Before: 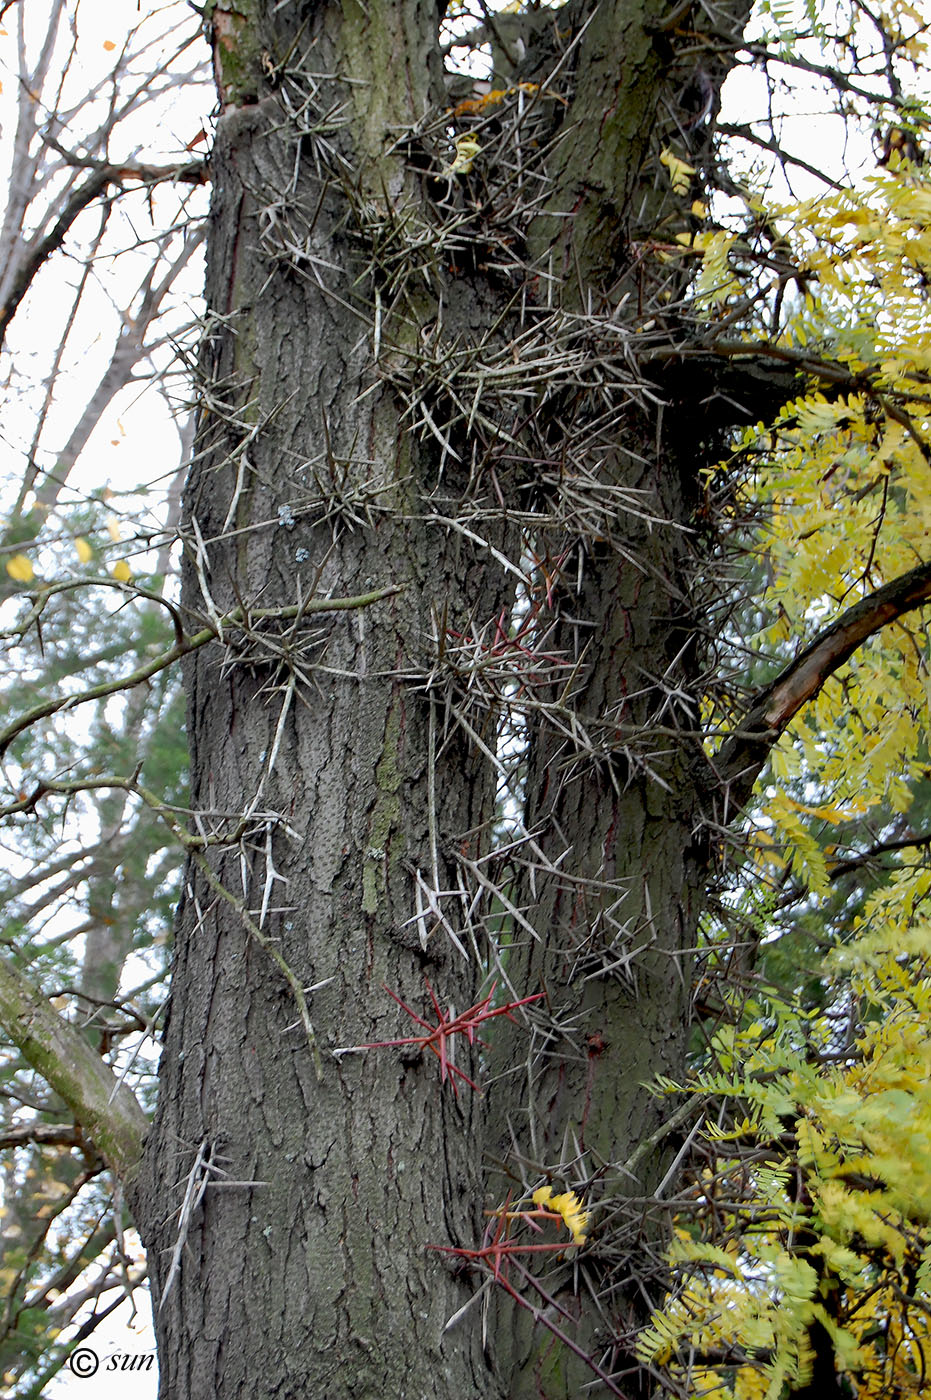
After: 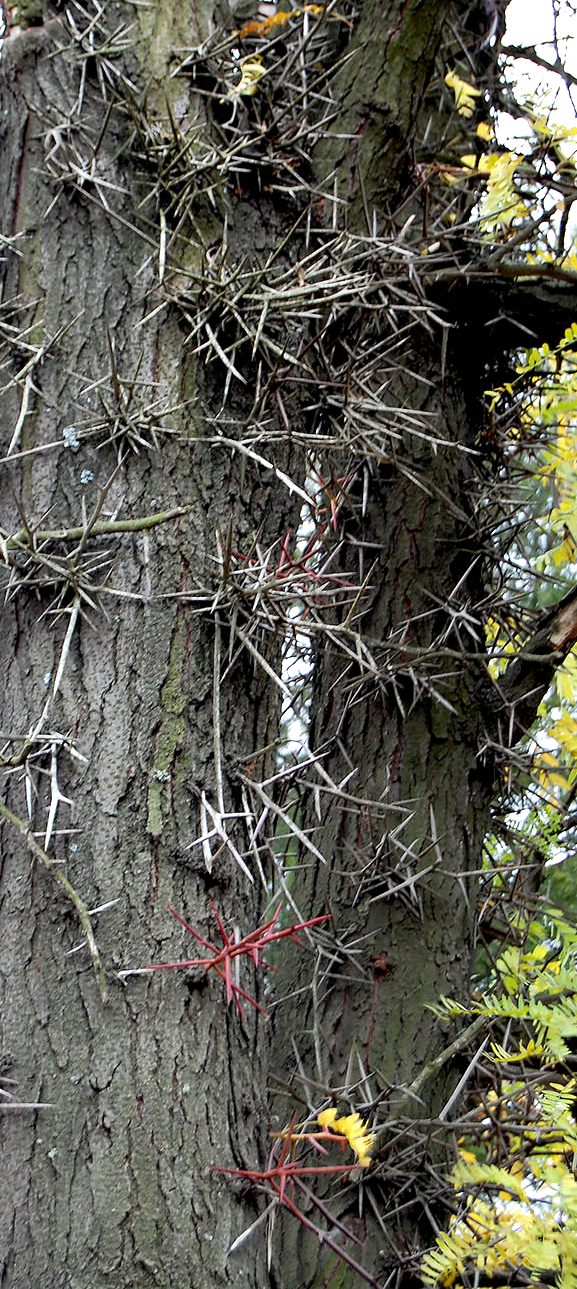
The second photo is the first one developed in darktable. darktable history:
crop and rotate: left 23.194%, top 5.635%, right 14.73%, bottom 2.288%
tone equalizer: -8 EV -0.752 EV, -7 EV -0.681 EV, -6 EV -0.622 EV, -5 EV -0.409 EV, -3 EV 0.377 EV, -2 EV 0.6 EV, -1 EV 0.699 EV, +0 EV 0.746 EV
